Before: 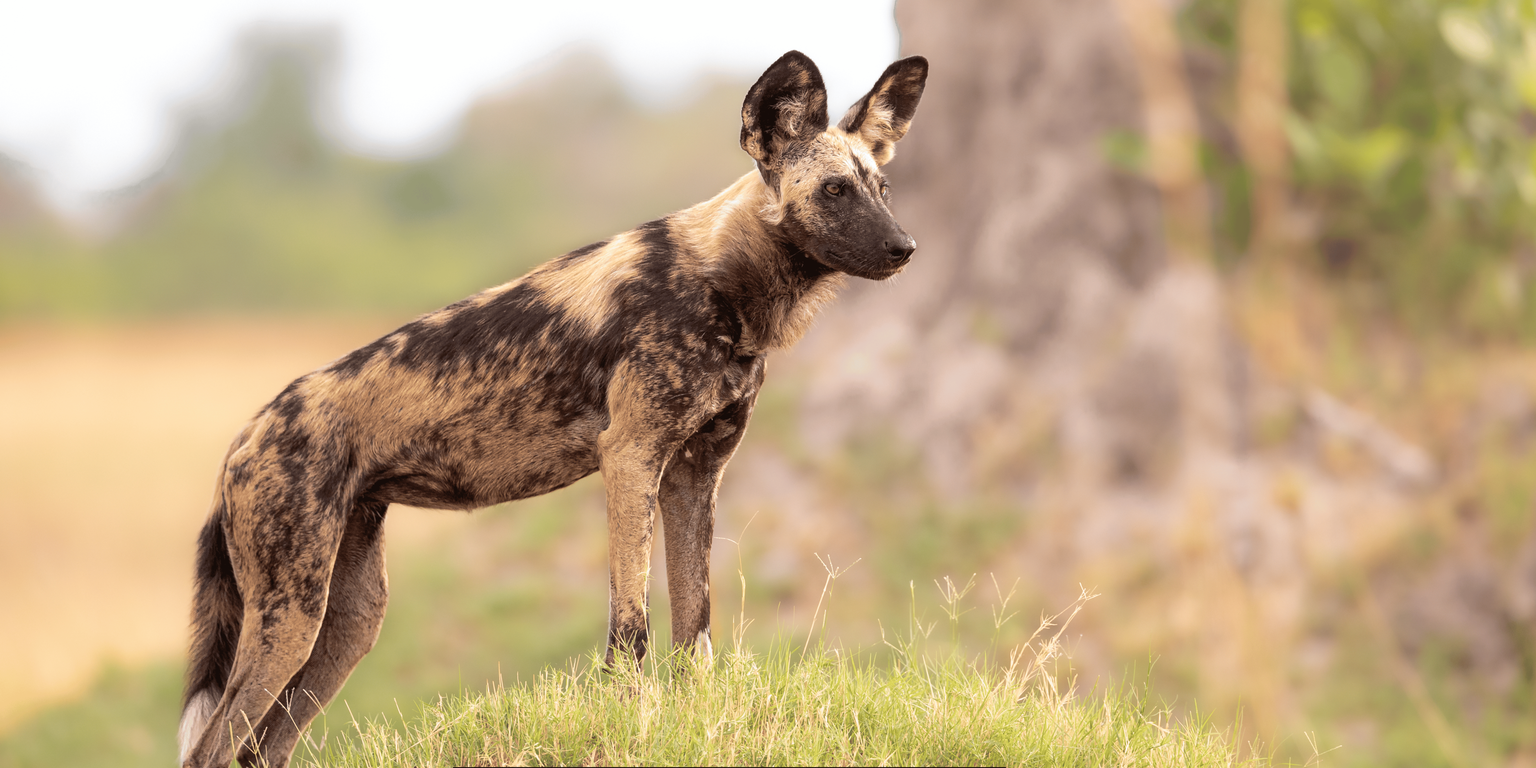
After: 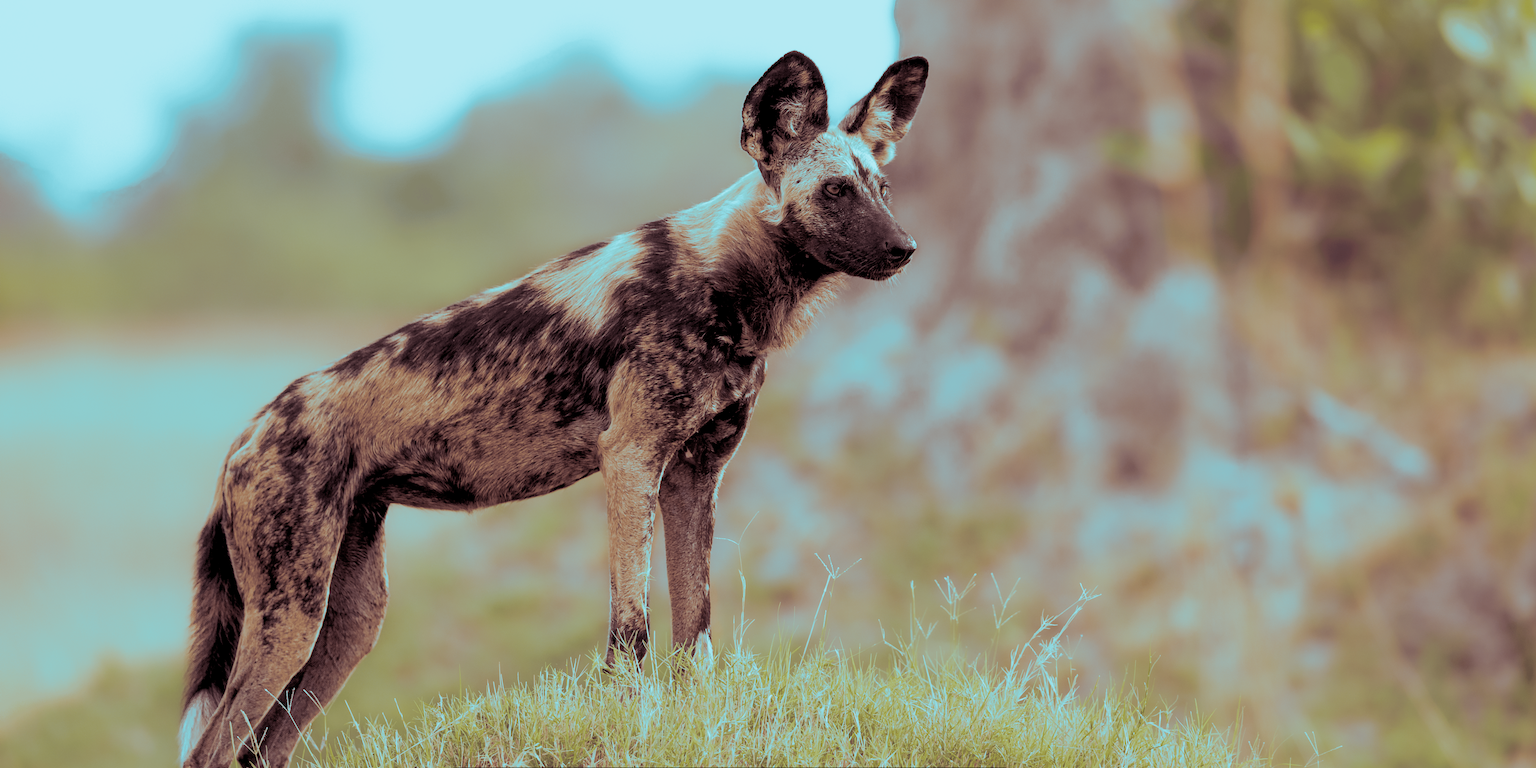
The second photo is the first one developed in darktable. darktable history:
contrast brightness saturation: saturation -0.04
split-toning: shadows › hue 327.6°, highlights › hue 198°, highlights › saturation 0.55, balance -21.25, compress 0%
exposure: black level correction 0, exposure -0.721 EV, compensate highlight preservation false
rgb levels: levels [[0.01, 0.419, 0.839], [0, 0.5, 1], [0, 0.5, 1]]
white balance: red 0.983, blue 1.036
